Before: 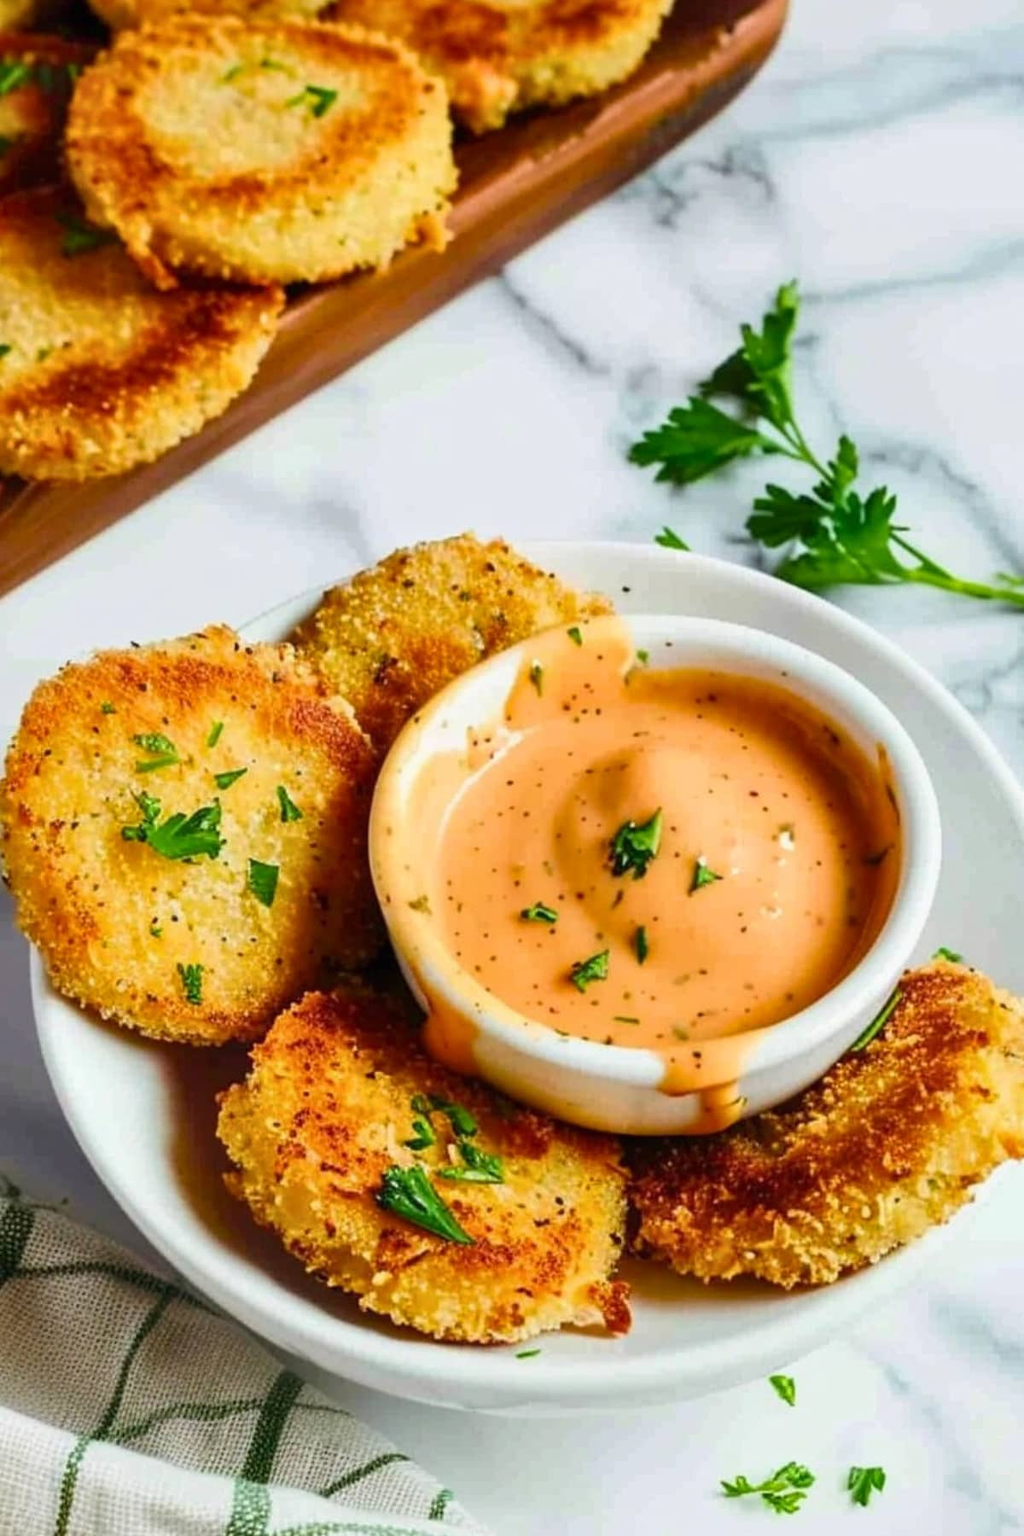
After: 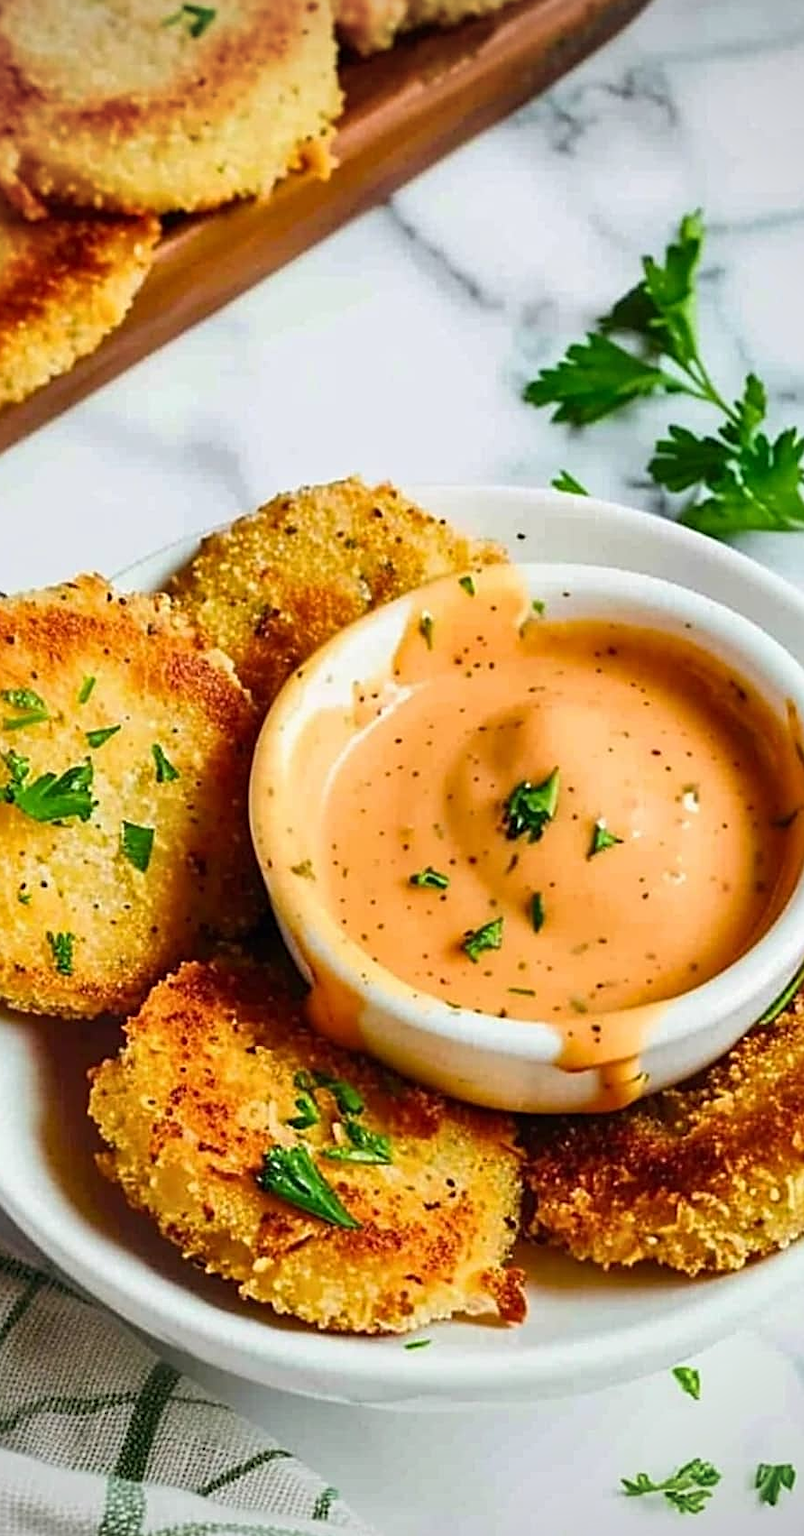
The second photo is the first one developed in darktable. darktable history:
crop and rotate: left 13.076%, top 5.381%, right 12.564%
sharpen: radius 2.748
vignetting: on, module defaults
